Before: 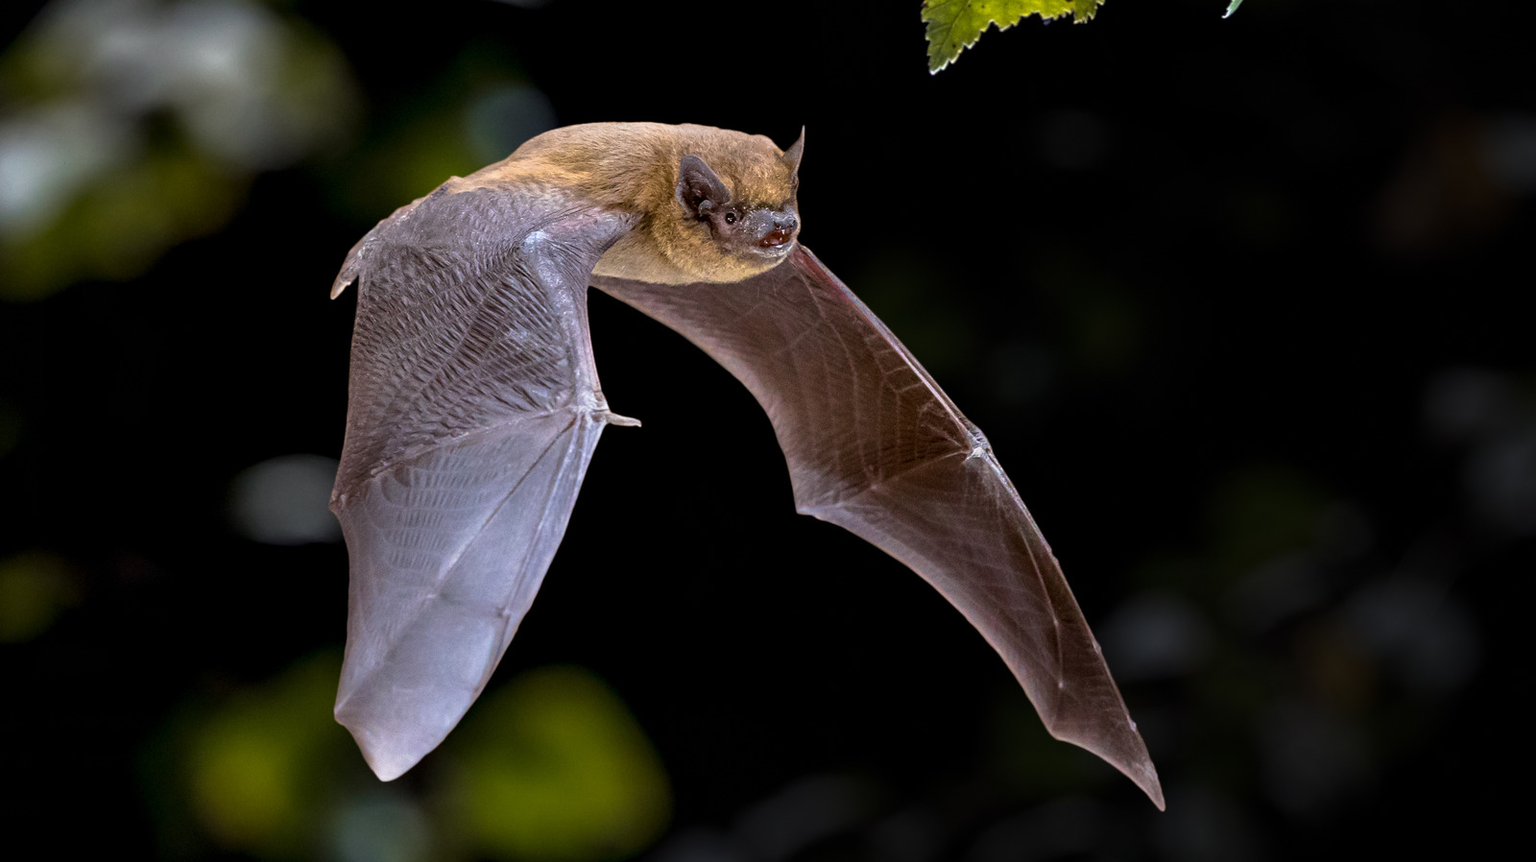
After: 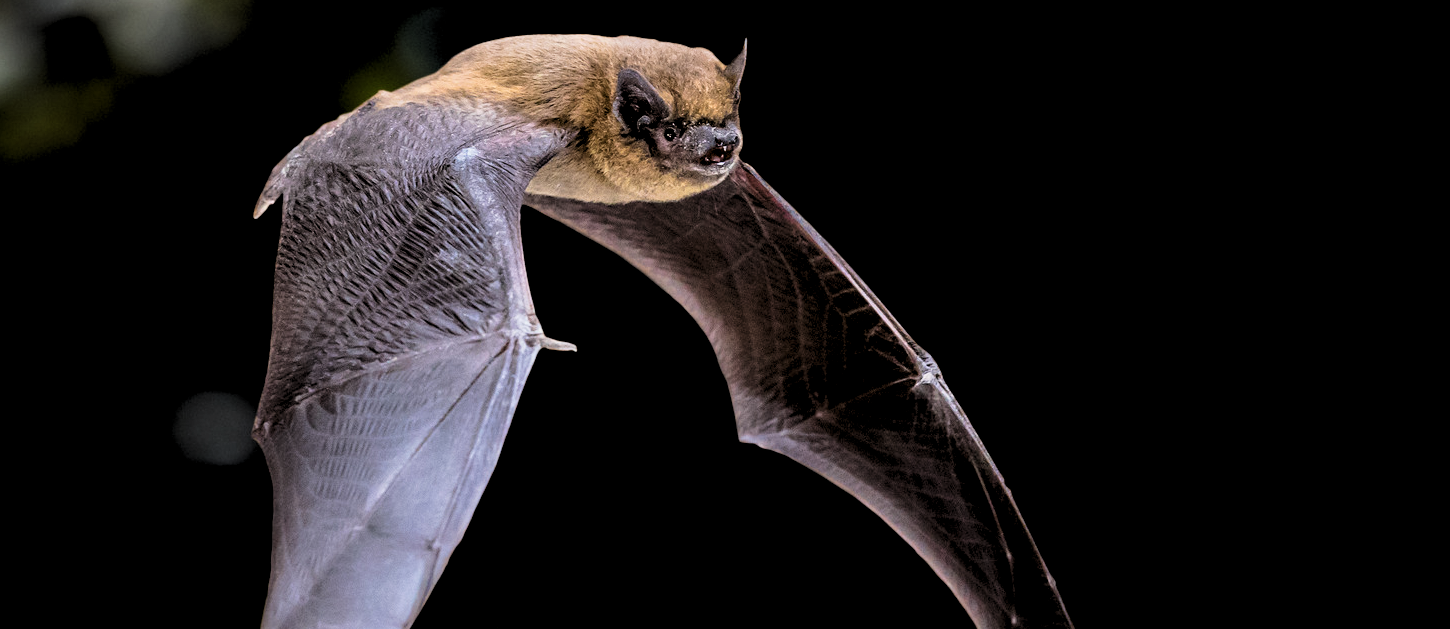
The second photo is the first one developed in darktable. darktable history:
filmic rgb: black relative exposure -5.14 EV, white relative exposure 3.97 EV, hardness 2.89, contrast 1.297, highlights saturation mix -10.04%
levels: levels [0.062, 0.494, 0.925]
crop: left 5.71%, top 10.436%, right 3.603%, bottom 19.486%
